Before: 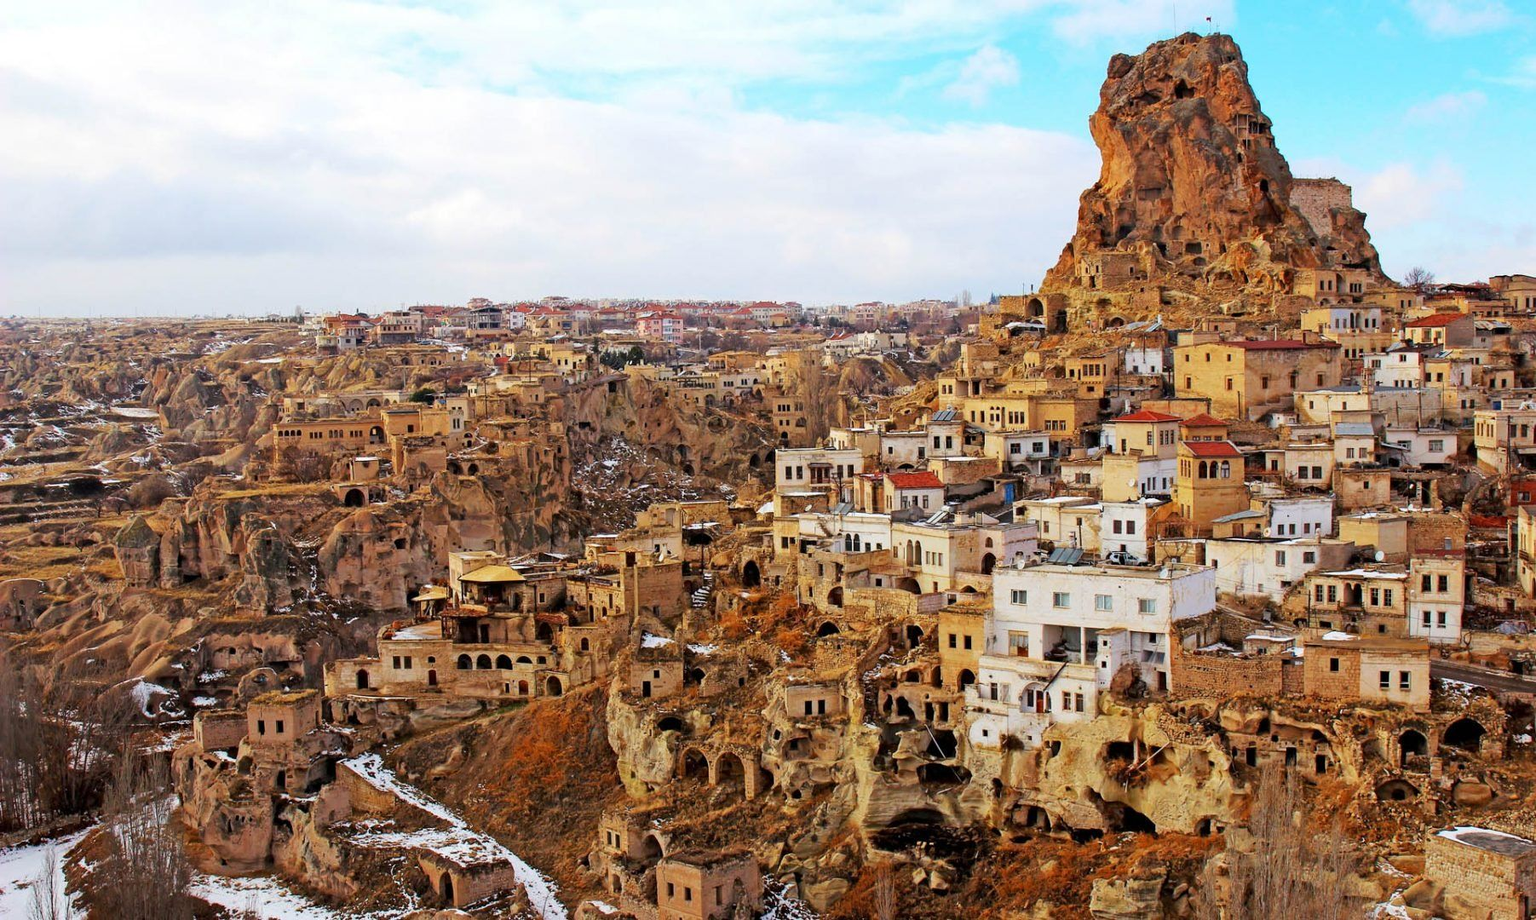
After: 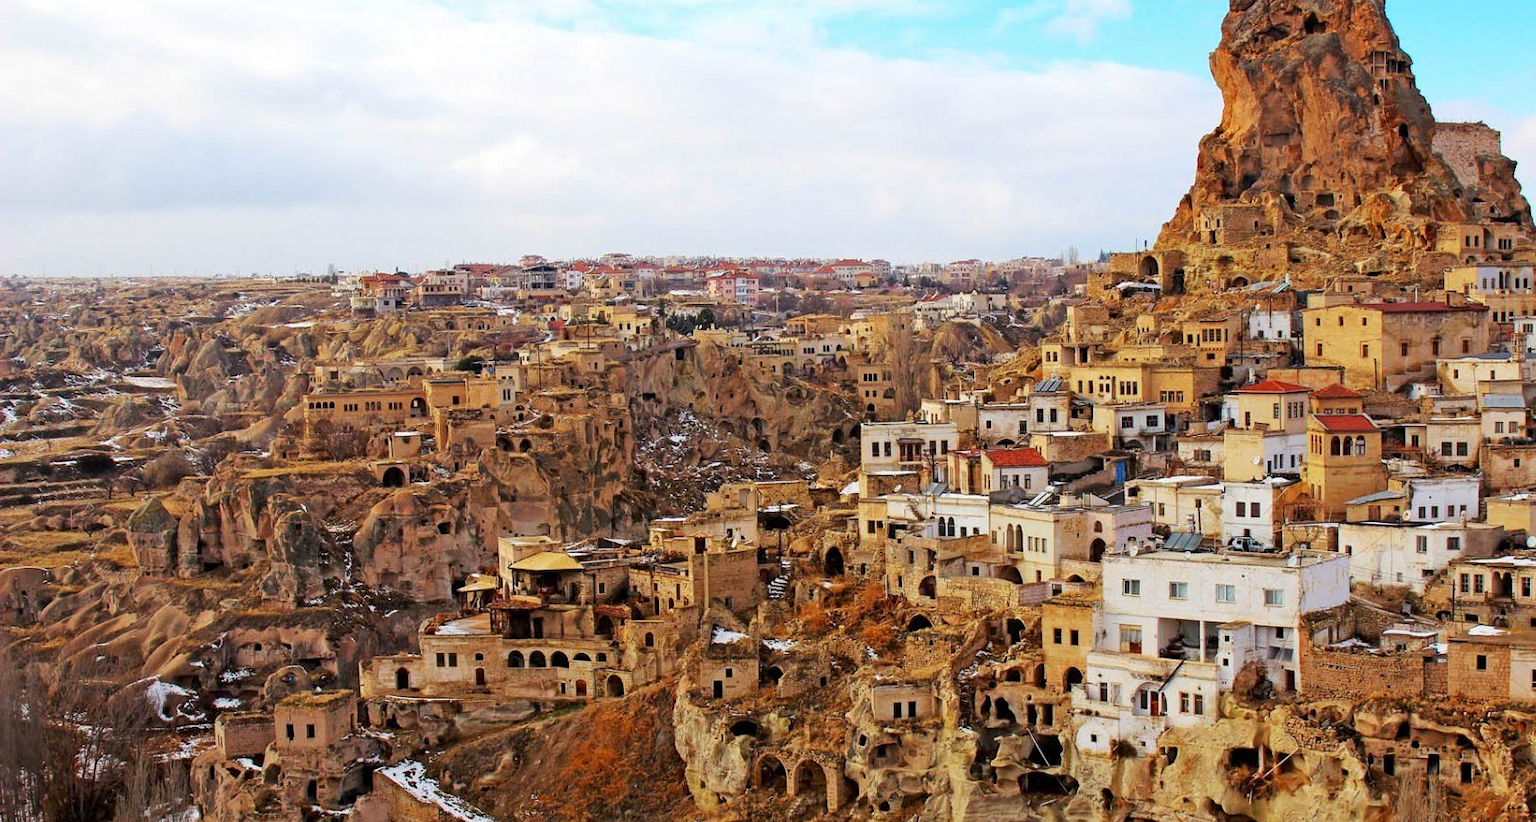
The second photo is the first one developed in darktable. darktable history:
crop: top 7.476%, right 9.874%, bottom 11.962%
